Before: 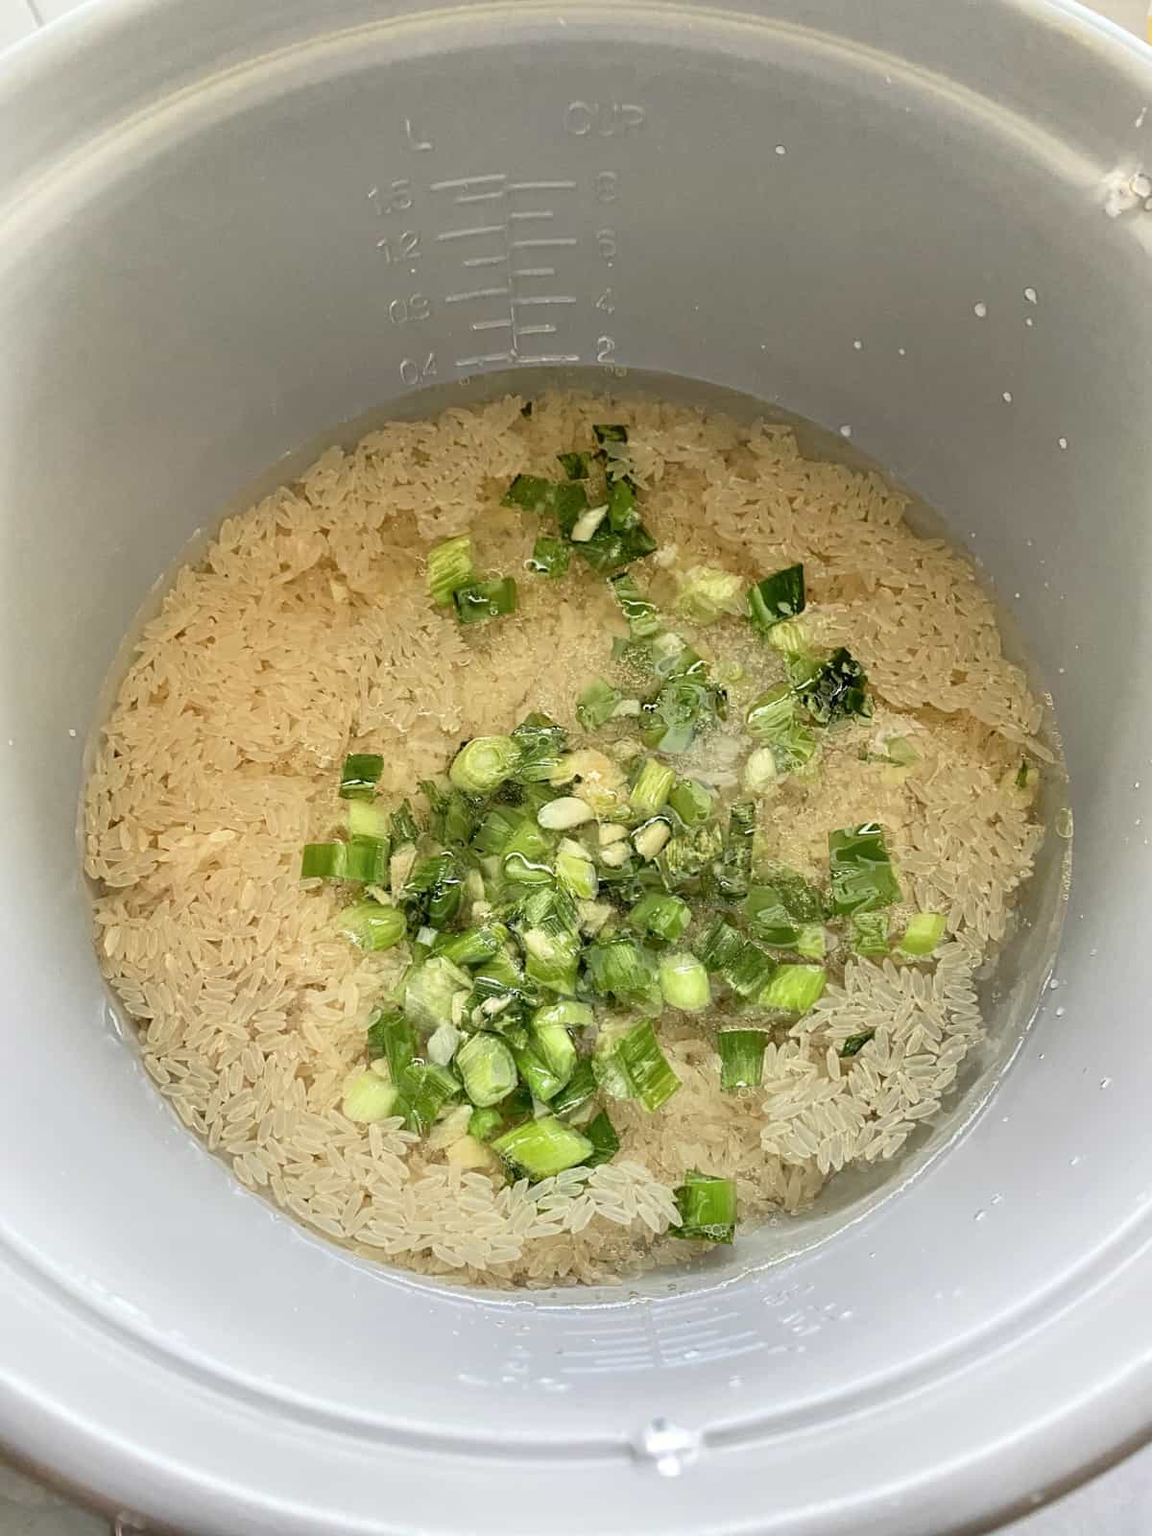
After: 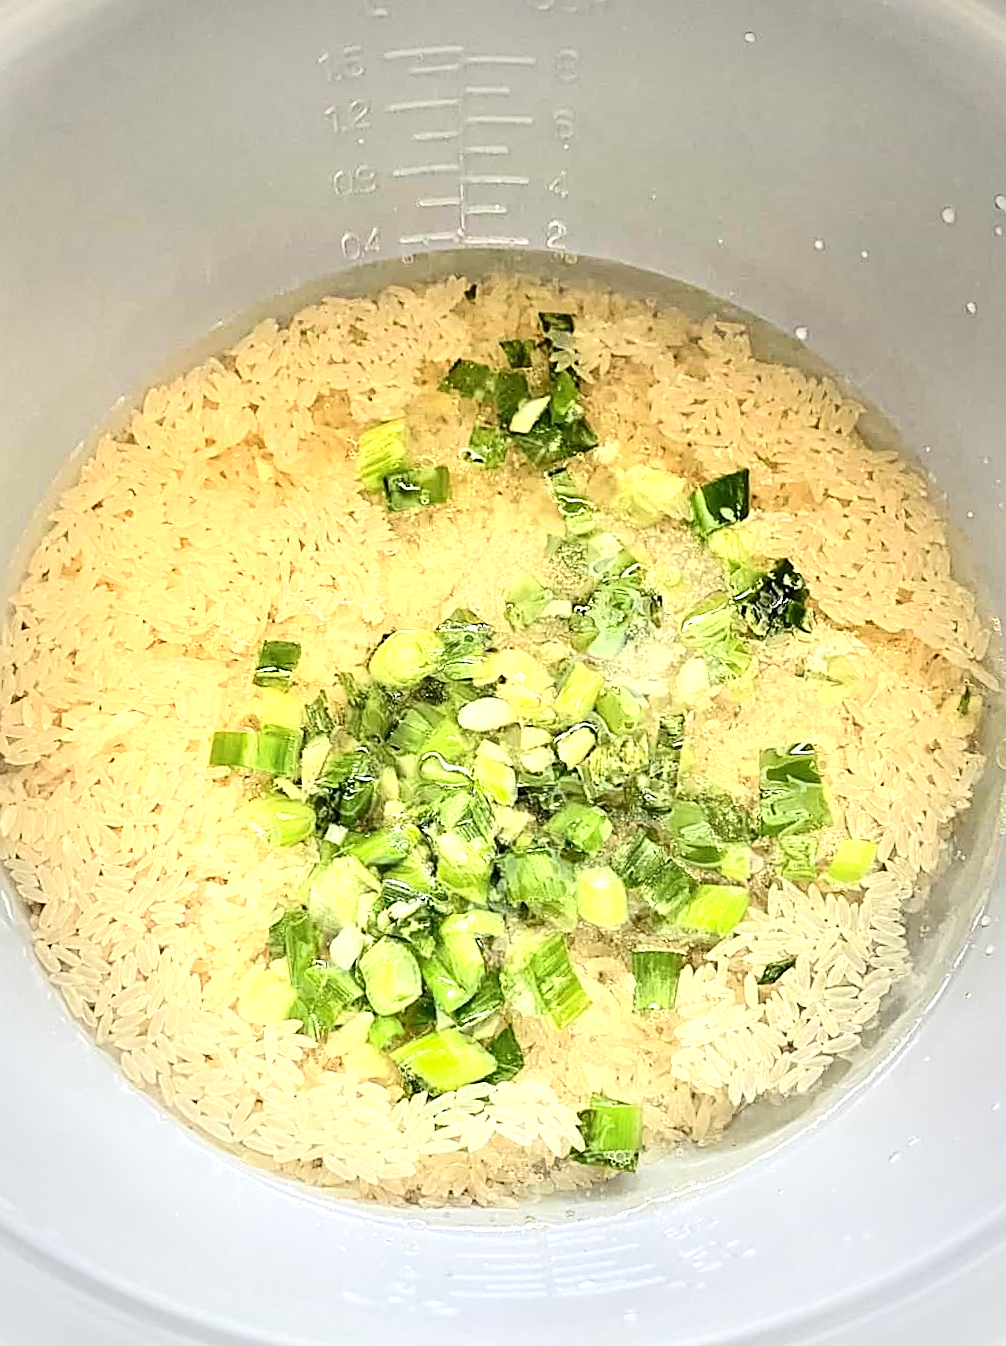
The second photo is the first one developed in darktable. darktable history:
crop and rotate: angle -3.25°, left 5.224%, top 5.184%, right 4.726%, bottom 4.464%
exposure: black level correction 0, exposure 0.692 EV, compensate highlight preservation false
sharpen: on, module defaults
contrast brightness saturation: contrast 0.201, brightness 0.149, saturation 0.141
tone equalizer: -8 EV -0.392 EV, -7 EV -0.383 EV, -6 EV -0.31 EV, -5 EV -0.228 EV, -3 EV 0.201 EV, -2 EV 0.345 EV, -1 EV 0.388 EV, +0 EV 0.442 EV, edges refinement/feathering 500, mask exposure compensation -1.57 EV, preserve details no
vignetting: fall-off start 64.95%, brightness -0.433, saturation -0.208, width/height ratio 0.879
